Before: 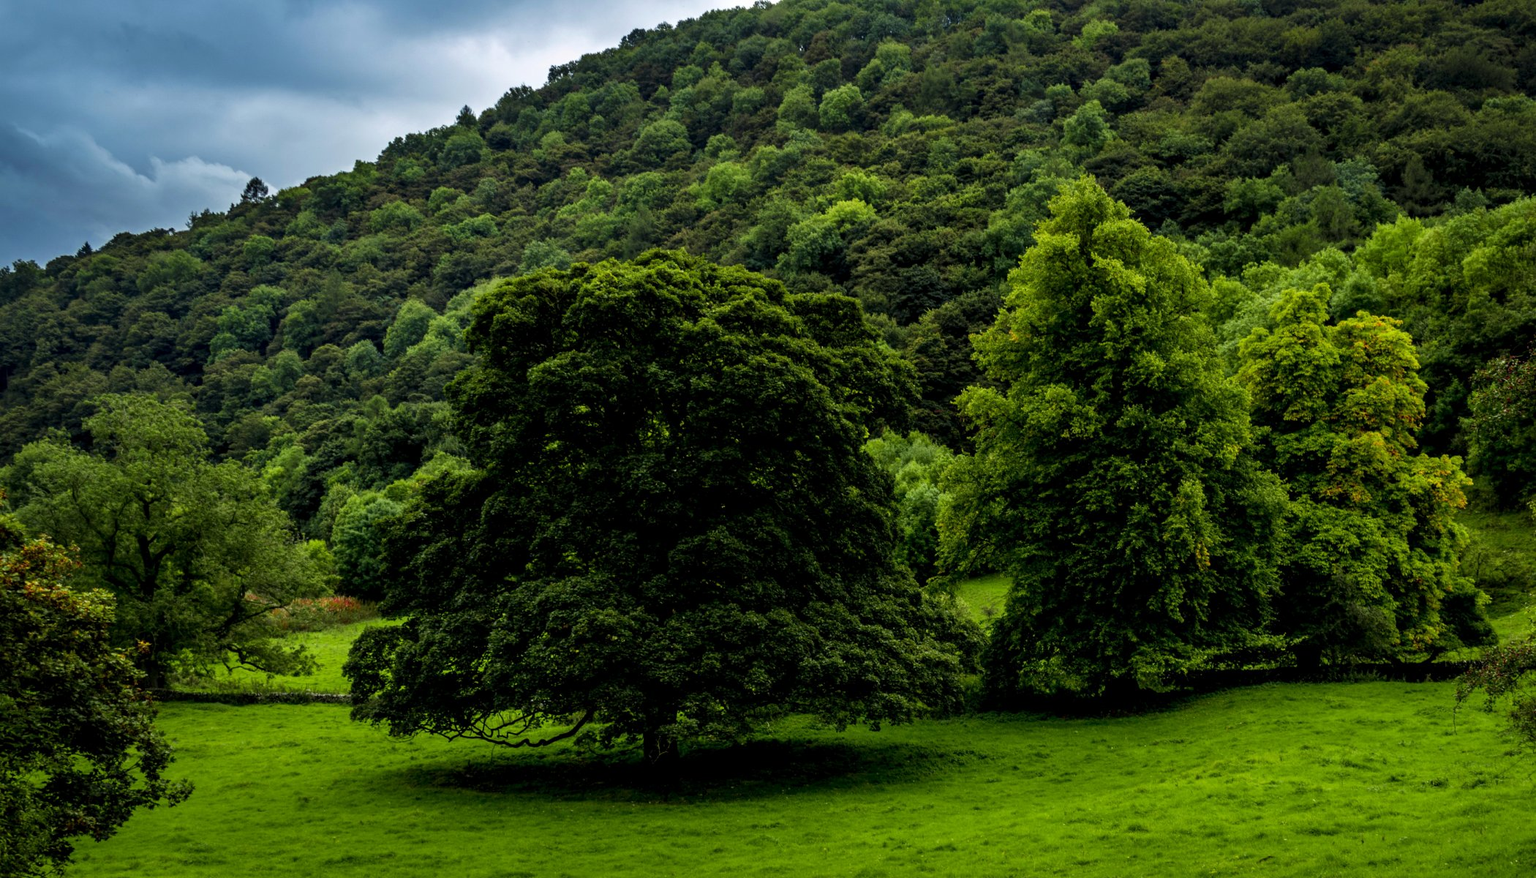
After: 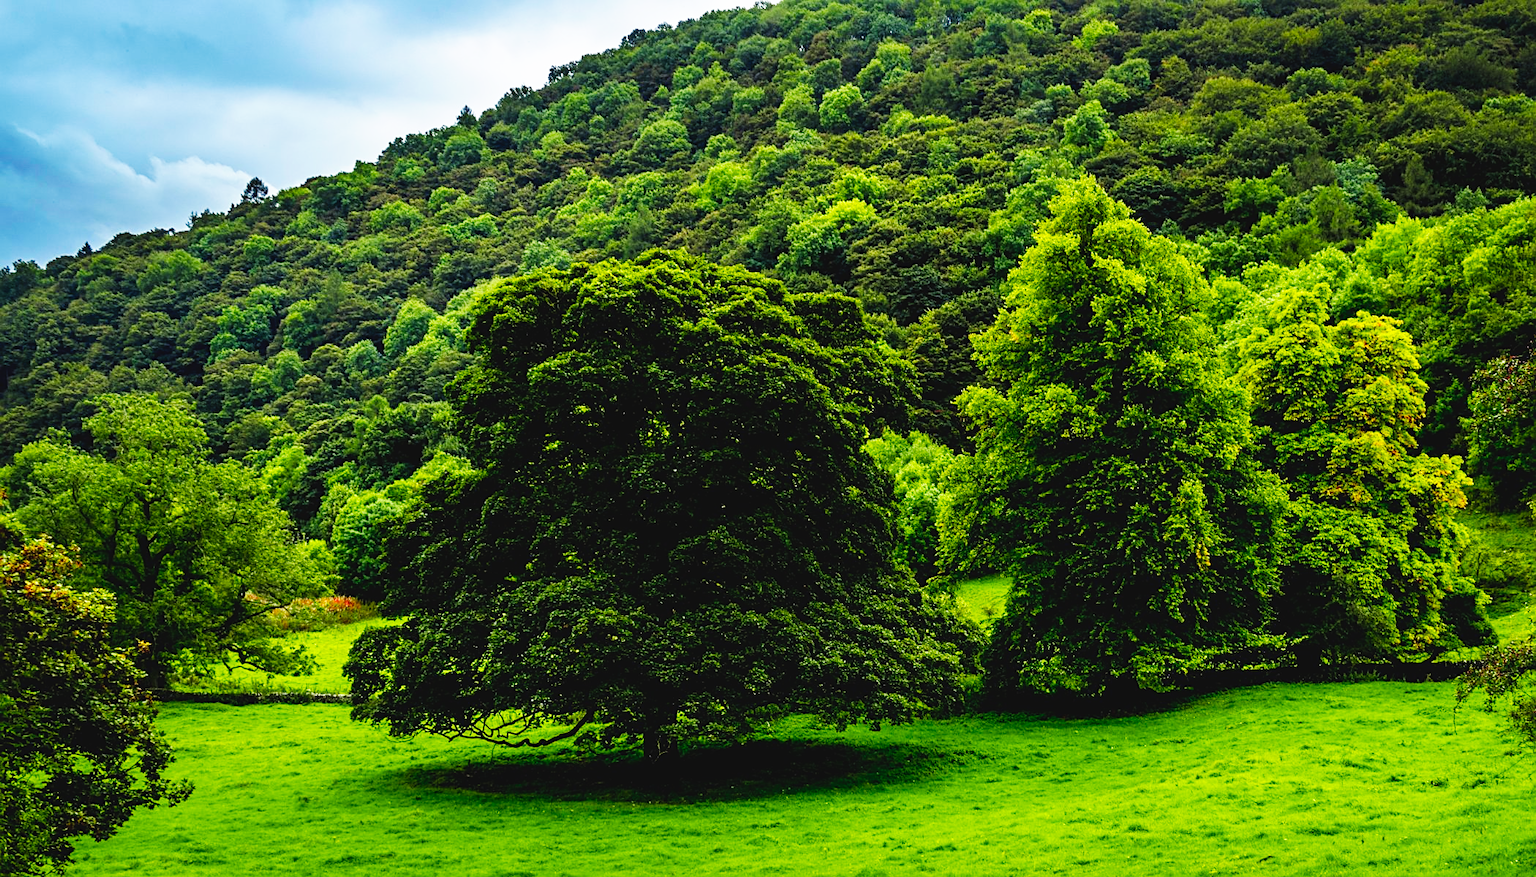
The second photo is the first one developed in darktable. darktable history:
base curve: curves: ch0 [(0, 0) (0.007, 0.004) (0.027, 0.03) (0.046, 0.07) (0.207, 0.54) (0.442, 0.872) (0.673, 0.972) (1, 1)], preserve colors none
sharpen: on, module defaults
lowpass: radius 0.1, contrast 0.85, saturation 1.1, unbound 0
